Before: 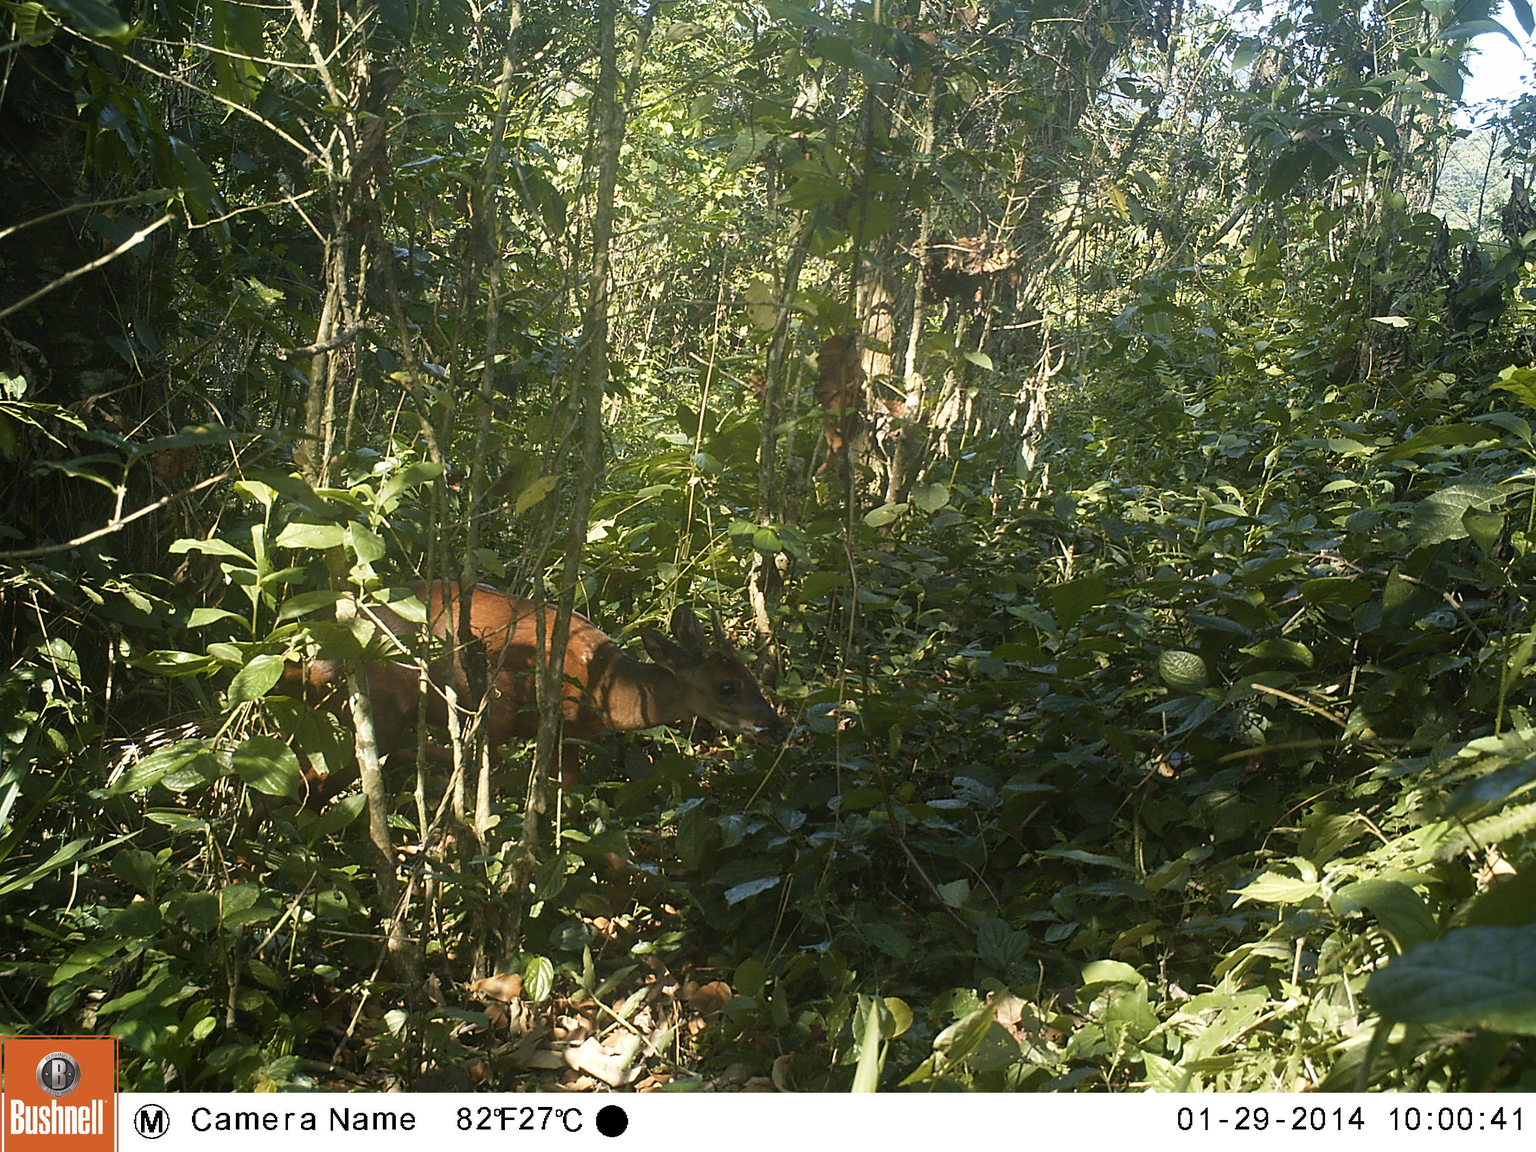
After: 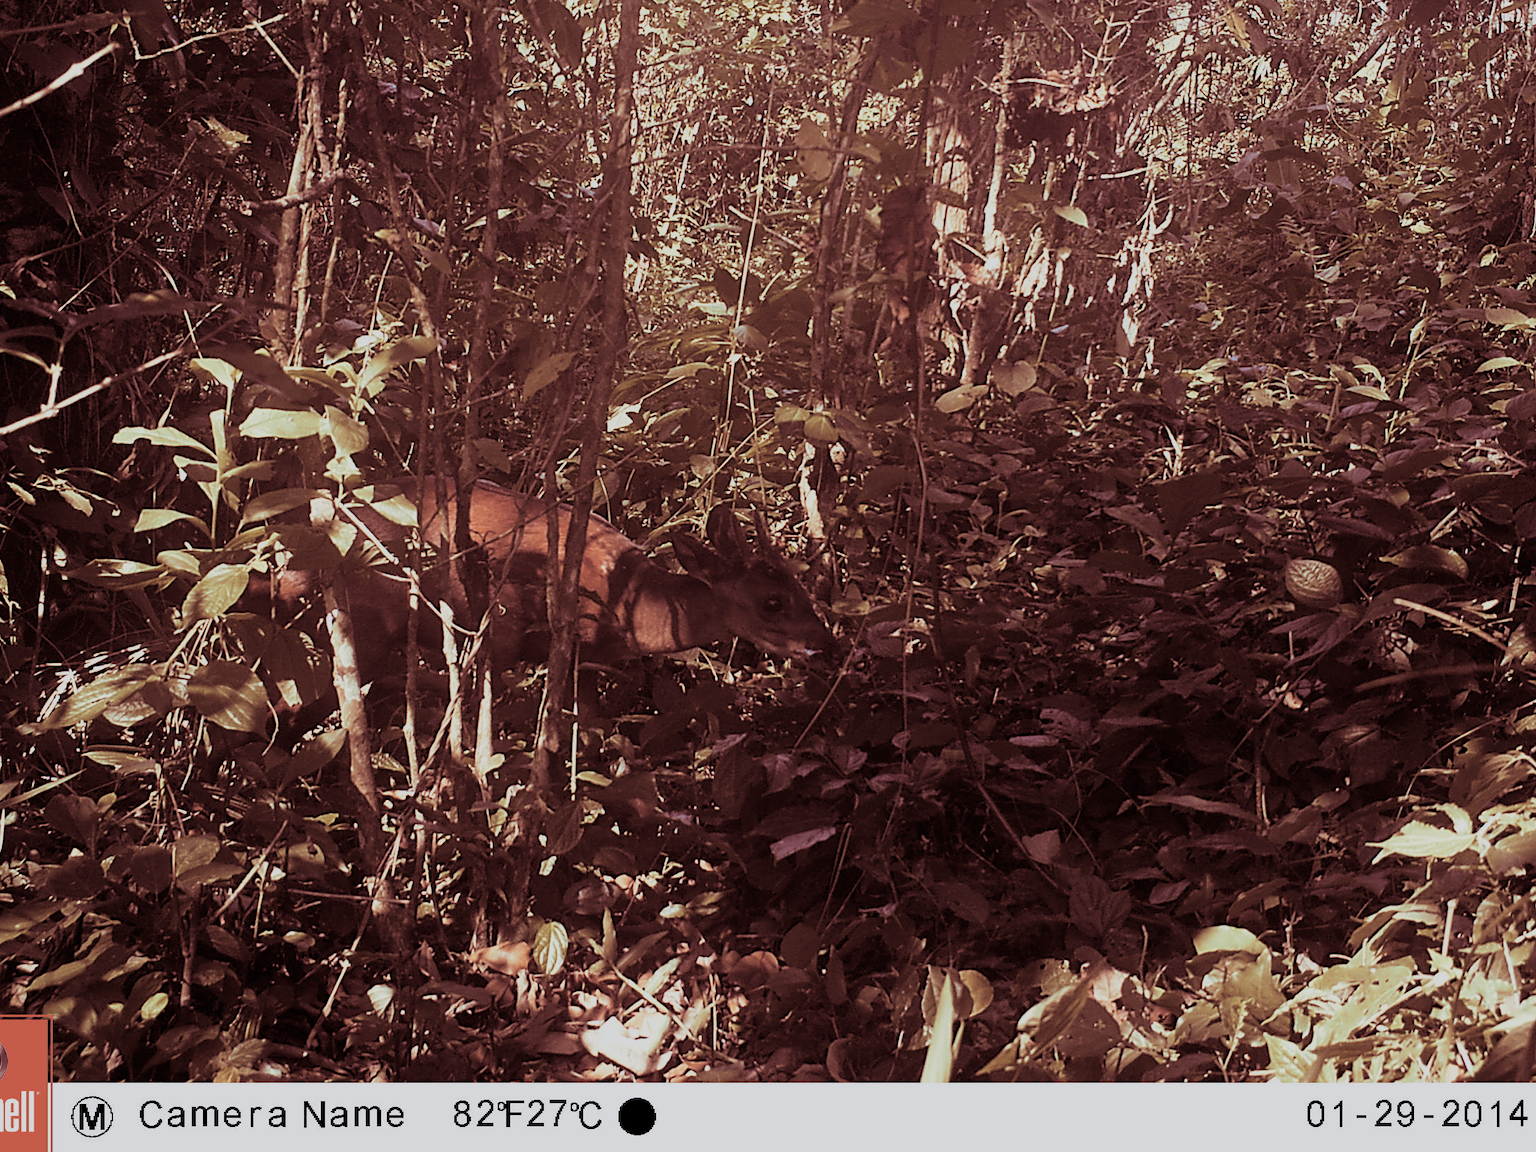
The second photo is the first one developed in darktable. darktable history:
filmic rgb: middle gray luminance 18.42%, black relative exposure -11.25 EV, white relative exposure 3.75 EV, threshold 6 EV, target black luminance 0%, hardness 5.87, latitude 57.4%, contrast 0.963, shadows ↔ highlights balance 49.98%, add noise in highlights 0, preserve chrominance luminance Y, color science v3 (2019), use custom middle-gray values true, iterations of high-quality reconstruction 0, contrast in highlights soft, enable highlight reconstruction true
white balance: red 0.983, blue 1.036
split-toning: highlights › saturation 0, balance -61.83
crop and rotate: left 4.842%, top 15.51%, right 10.668%
